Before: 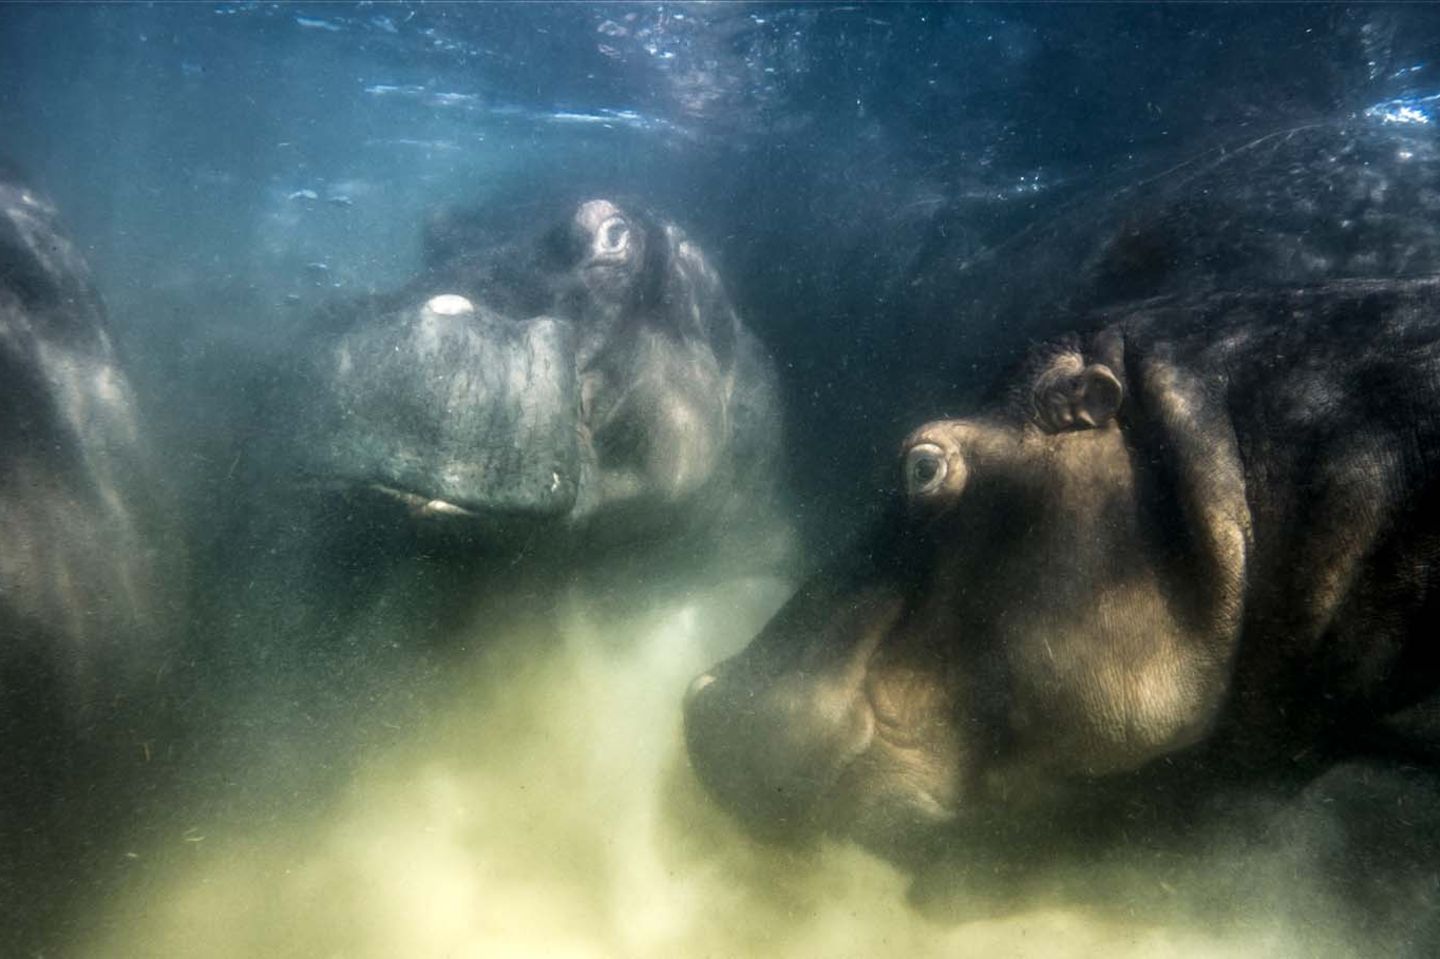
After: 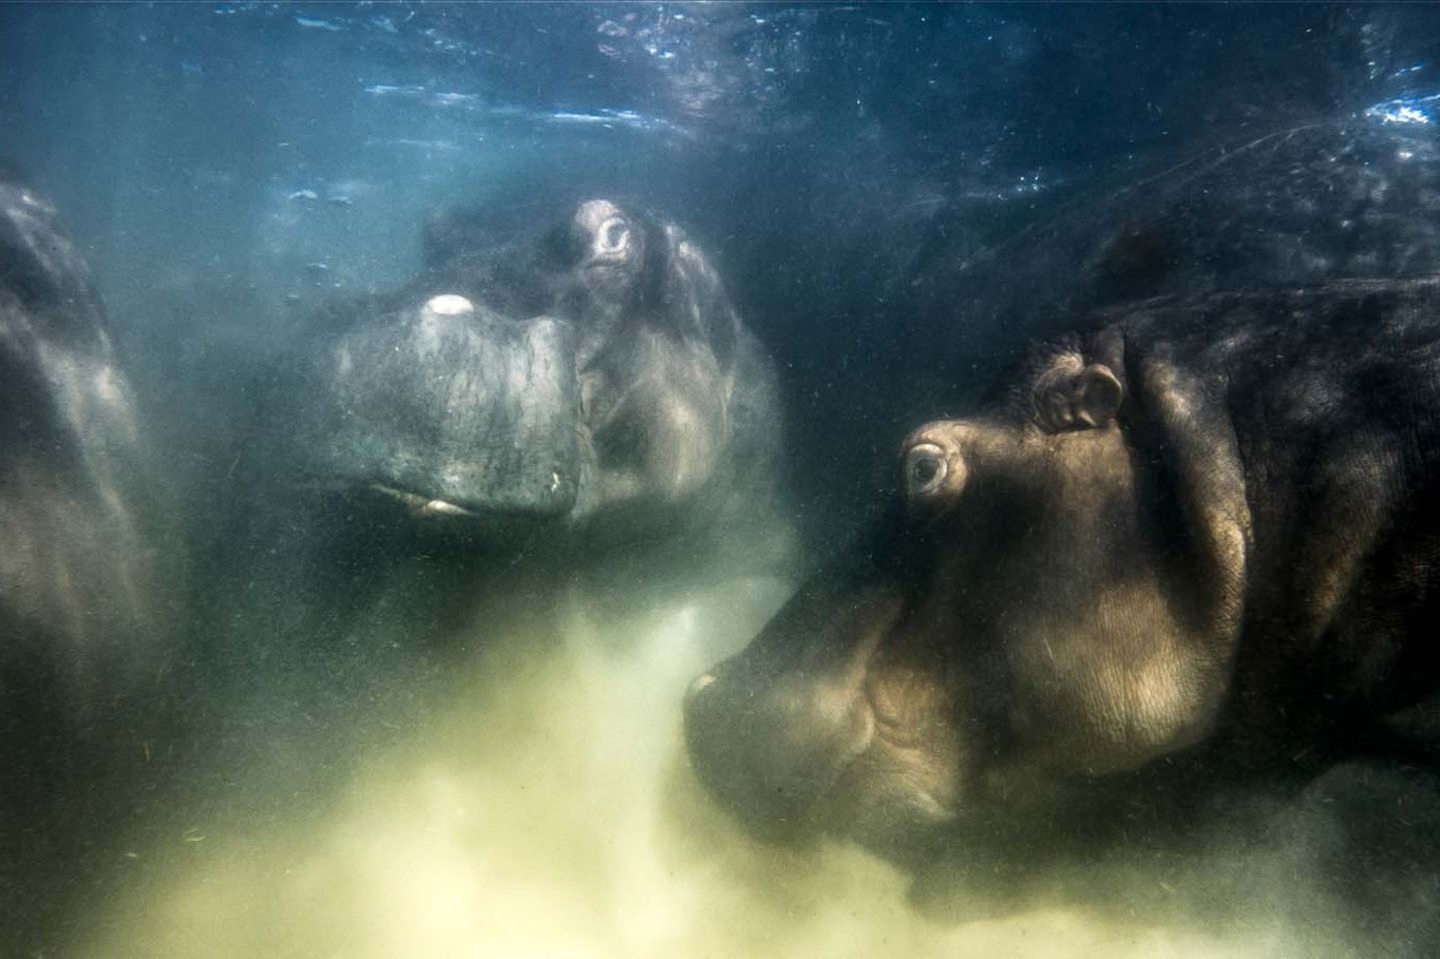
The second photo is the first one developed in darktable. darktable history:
grain: coarseness 14.57 ISO, strength 8.8%
shadows and highlights: shadows -23.08, highlights 46.15, soften with gaussian
